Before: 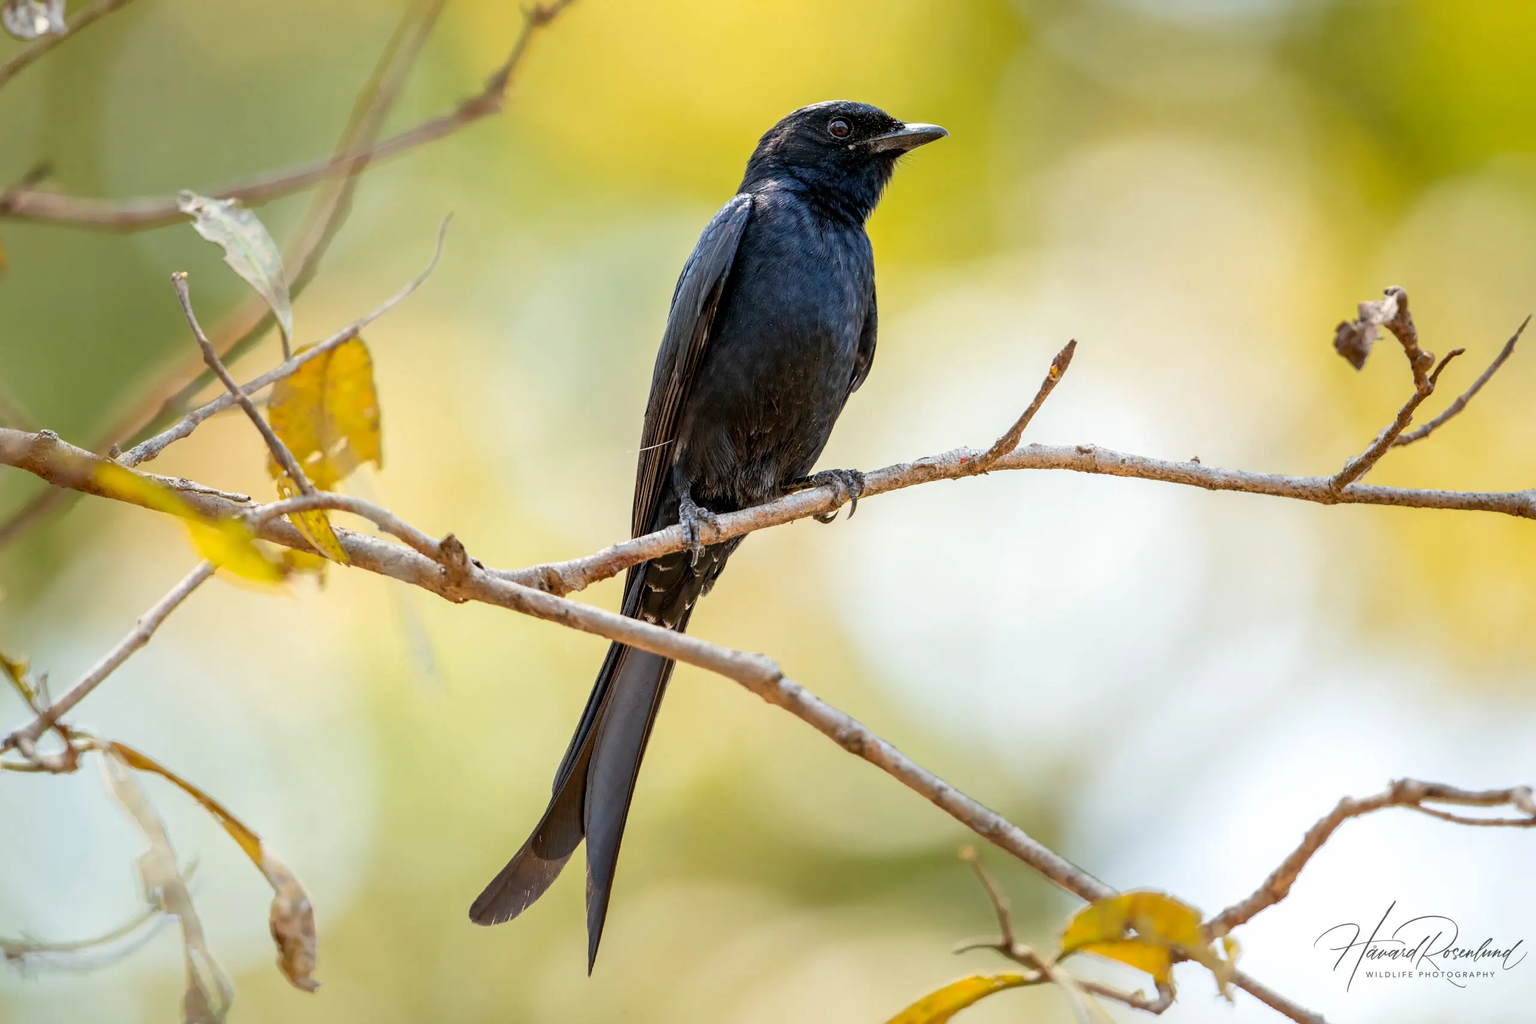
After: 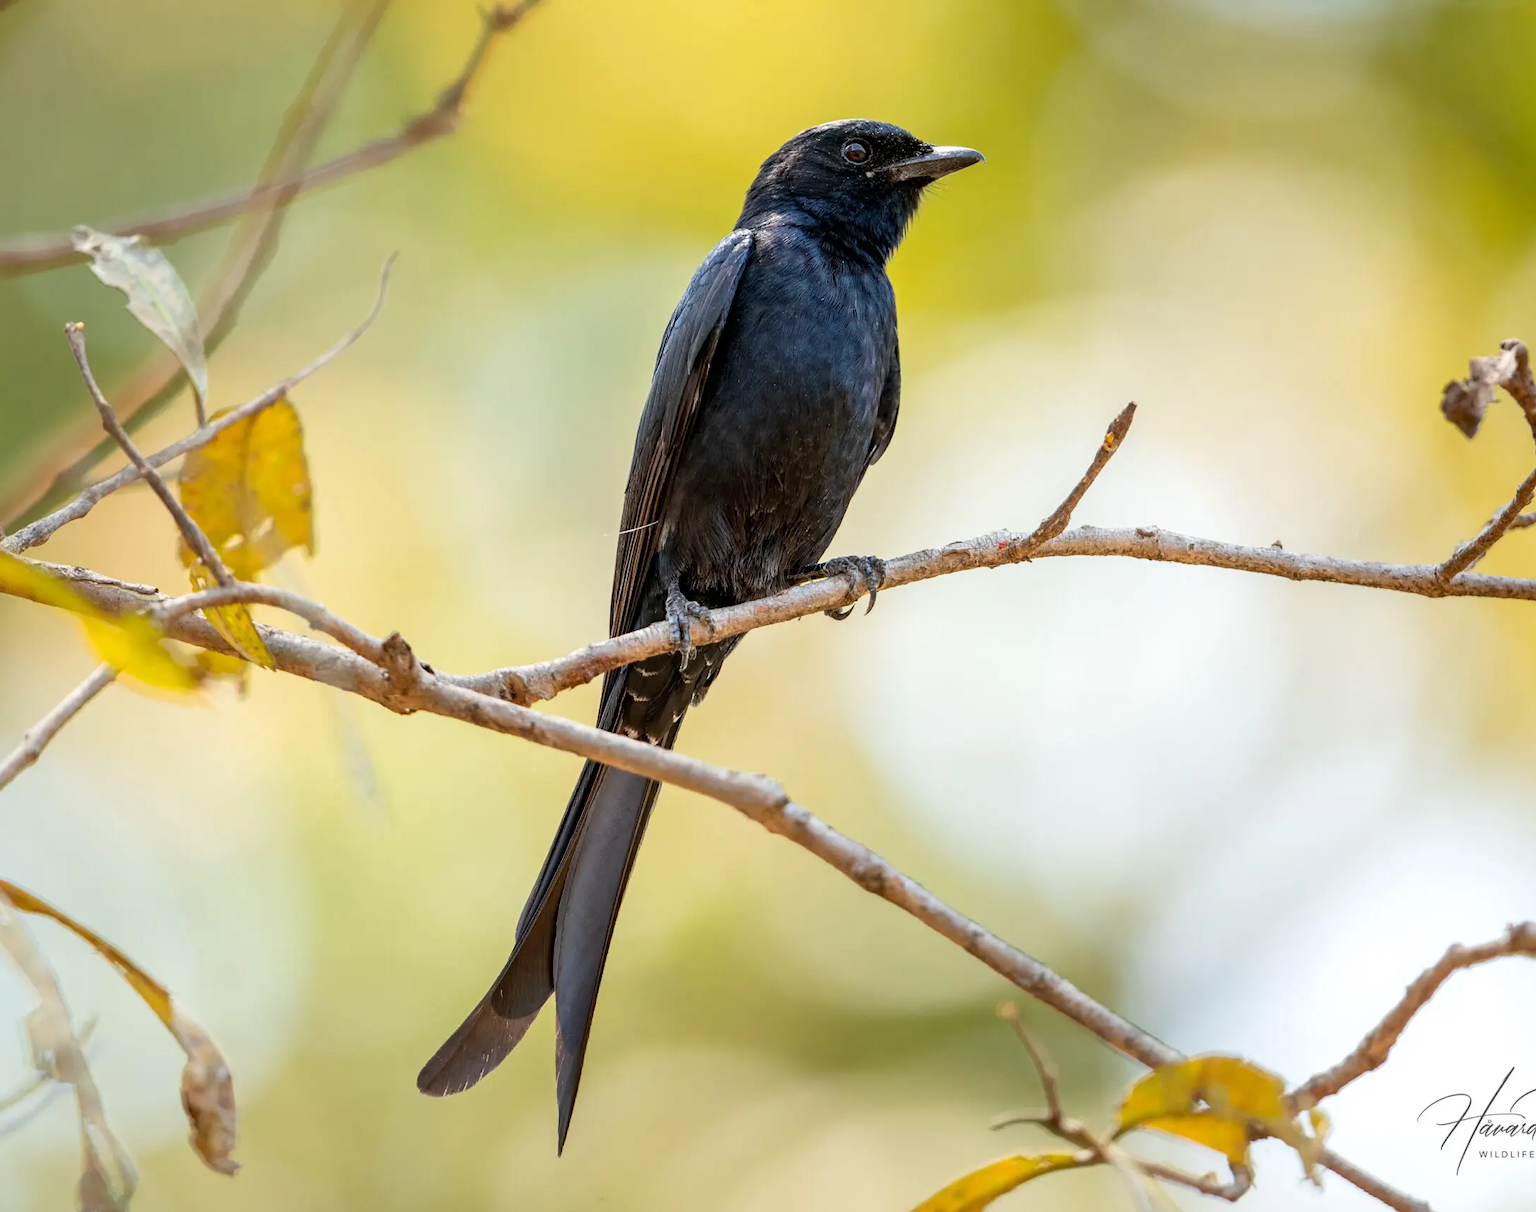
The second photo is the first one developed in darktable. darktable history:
crop: left 7.64%, right 7.872%
